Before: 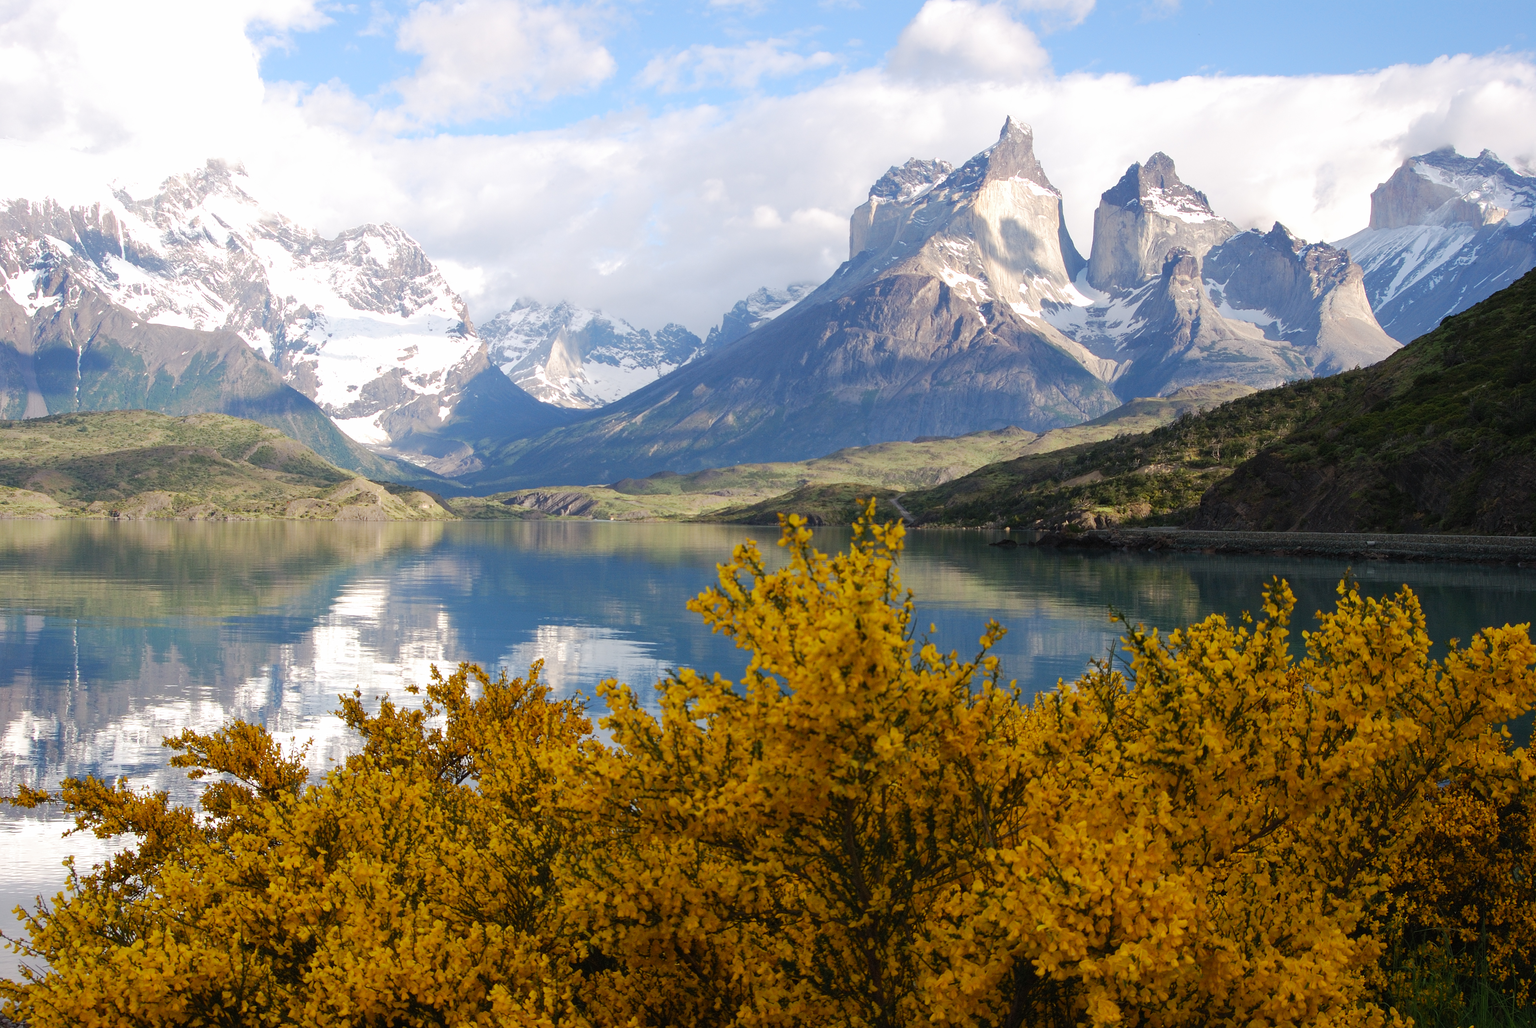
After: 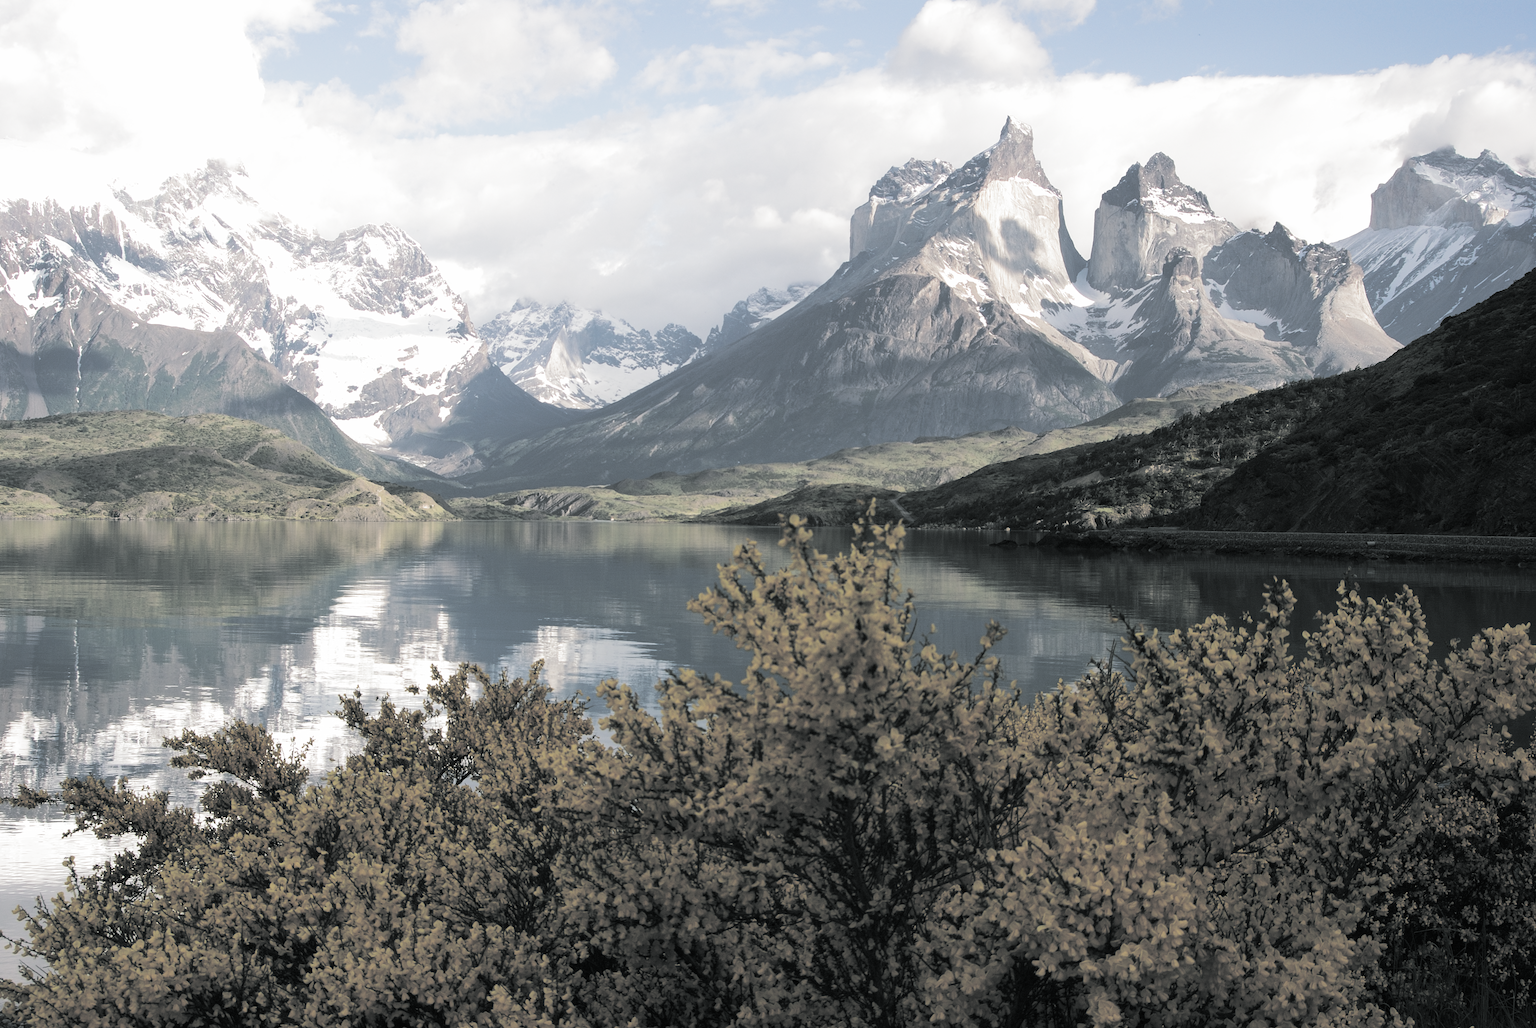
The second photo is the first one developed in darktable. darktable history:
split-toning: shadows › hue 190.8°, shadows › saturation 0.05, highlights › hue 54°, highlights › saturation 0.05, compress 0%
contrast brightness saturation: contrast 0.1, saturation -0.36
